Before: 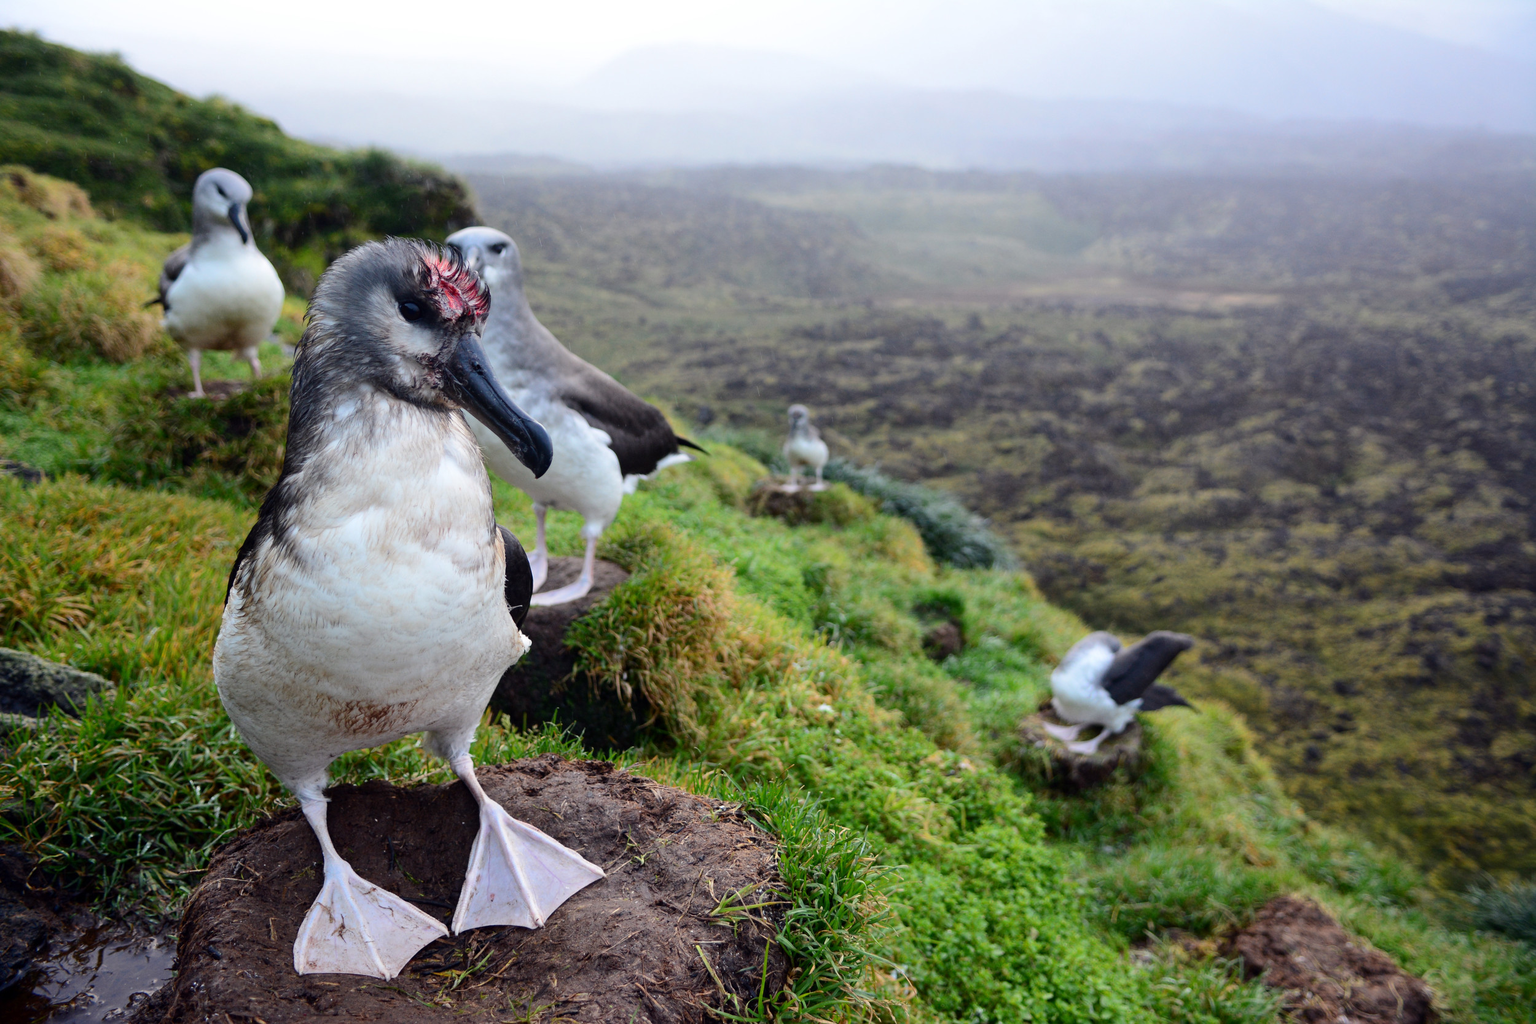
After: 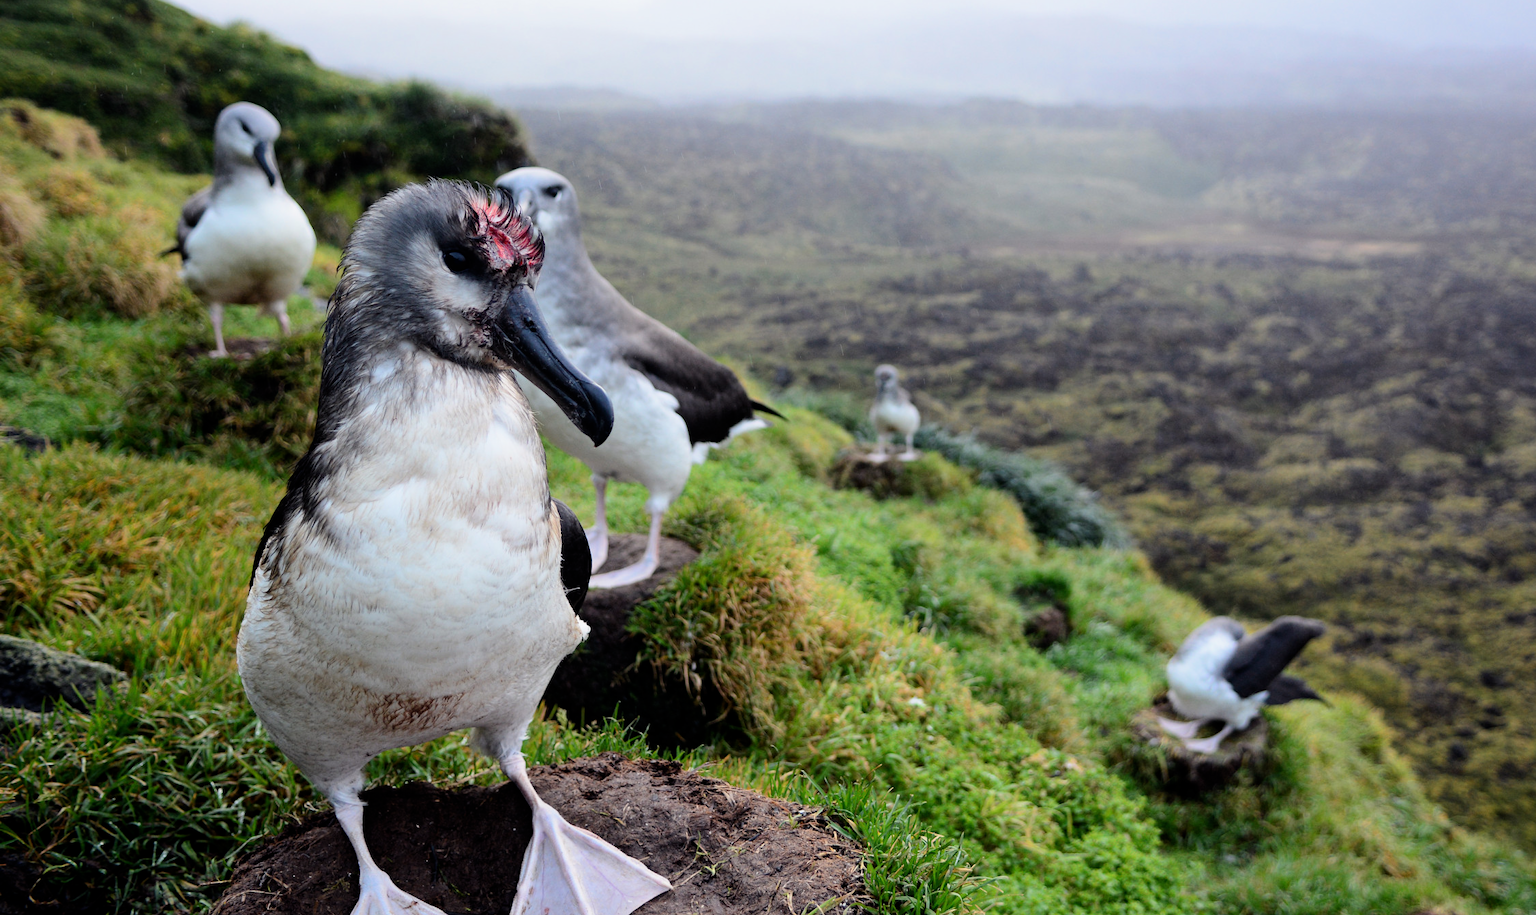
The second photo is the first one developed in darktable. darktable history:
crop: top 7.443%, right 9.912%, bottom 12.004%
filmic rgb: black relative exposure -12.07 EV, white relative exposure 2.8 EV, target black luminance 0%, hardness 8.14, latitude 69.85%, contrast 1.138, highlights saturation mix 10.71%, shadows ↔ highlights balance -0.386%, iterations of high-quality reconstruction 10
